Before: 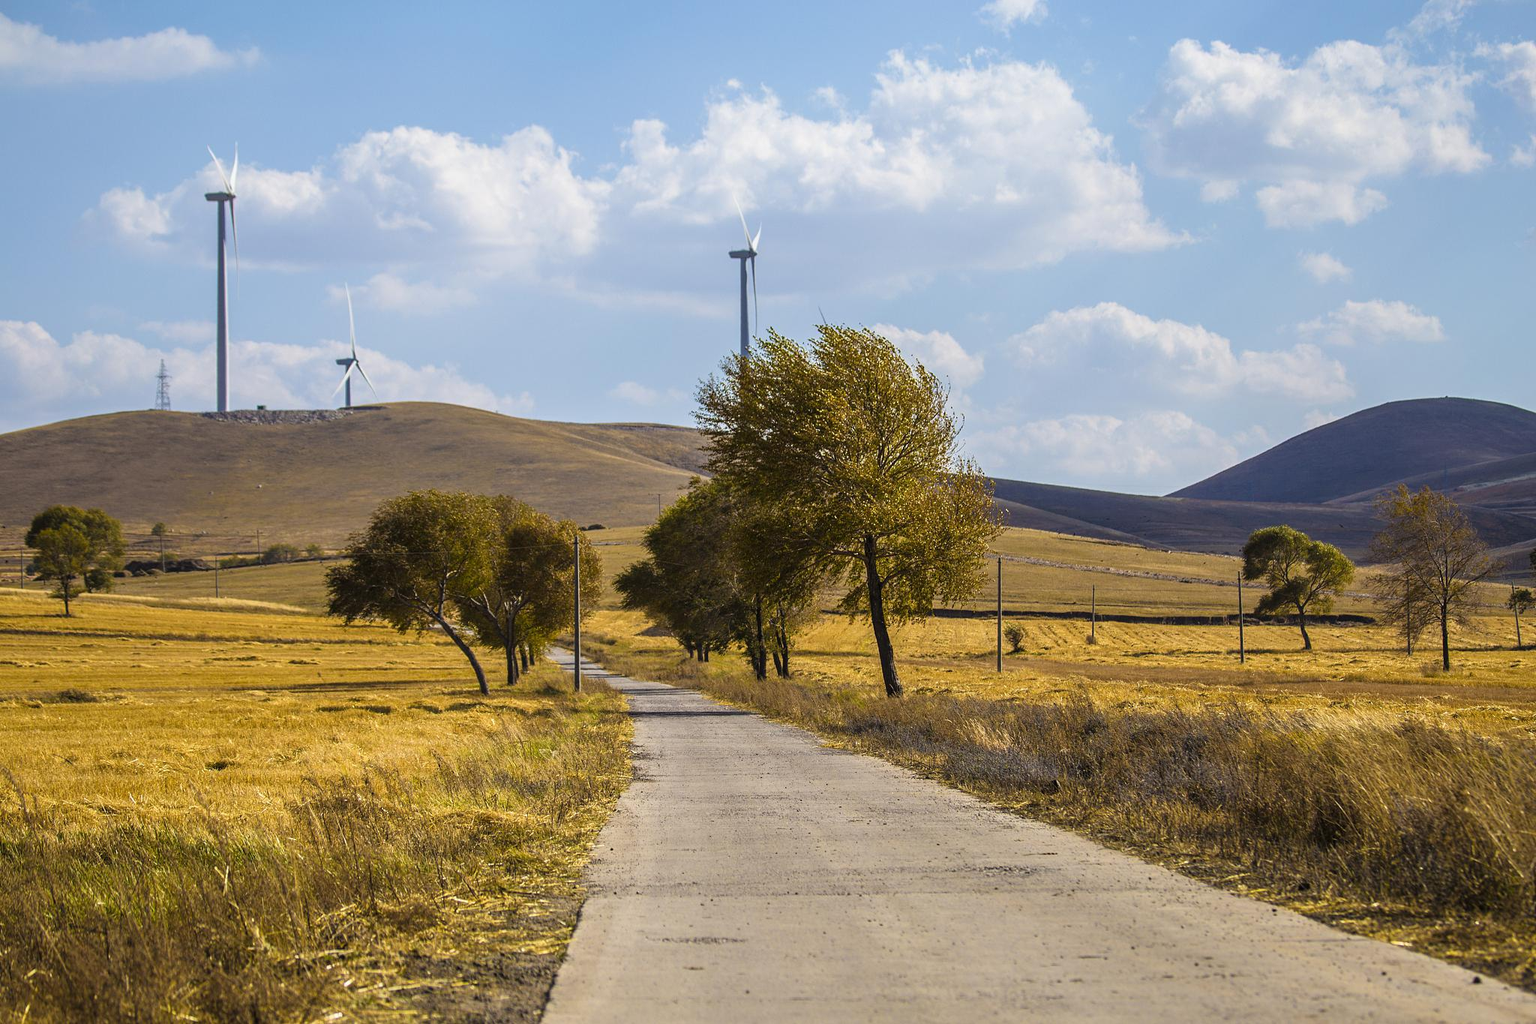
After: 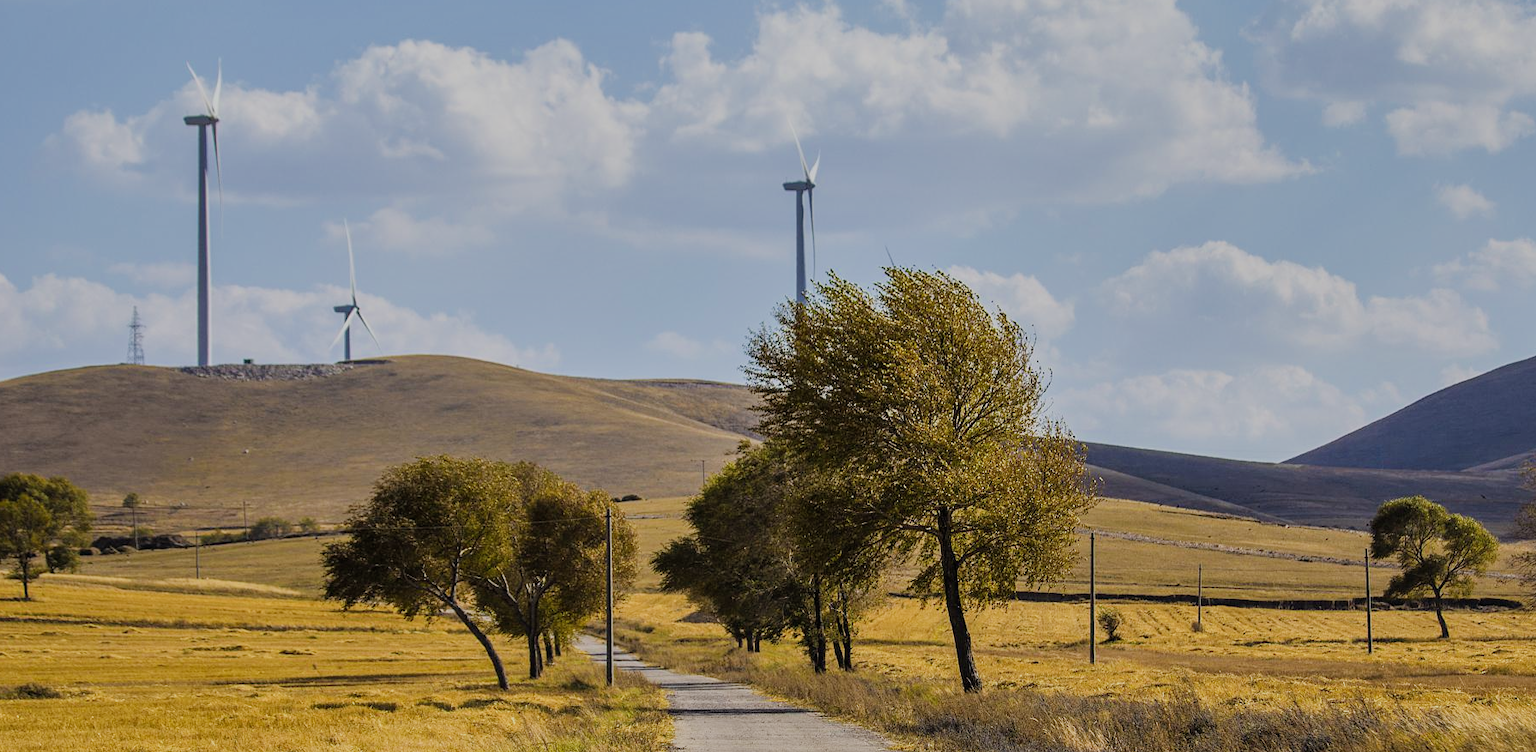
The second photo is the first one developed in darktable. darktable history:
exposure: compensate highlight preservation false
shadows and highlights: low approximation 0.01, soften with gaussian
filmic rgb: black relative exposure -7.48 EV, white relative exposure 4.86 EV, hardness 3.4, contrast in shadows safe
crop: left 2.904%, top 8.985%, right 9.62%, bottom 26.646%
